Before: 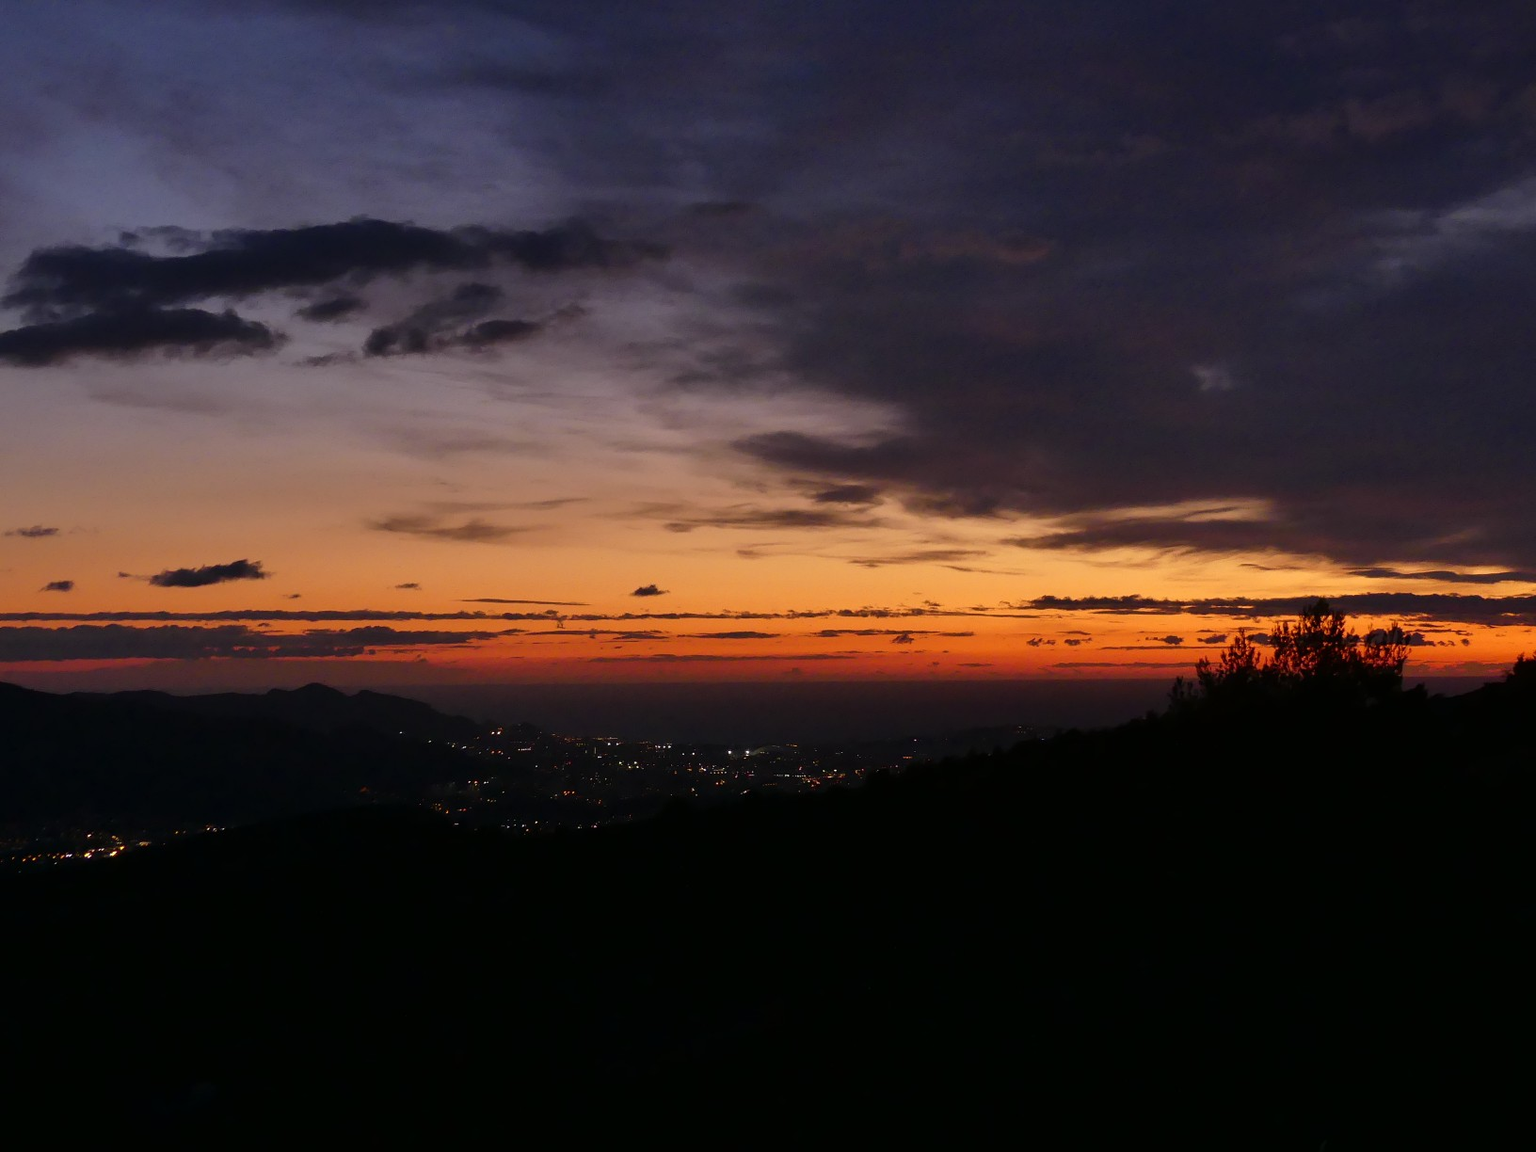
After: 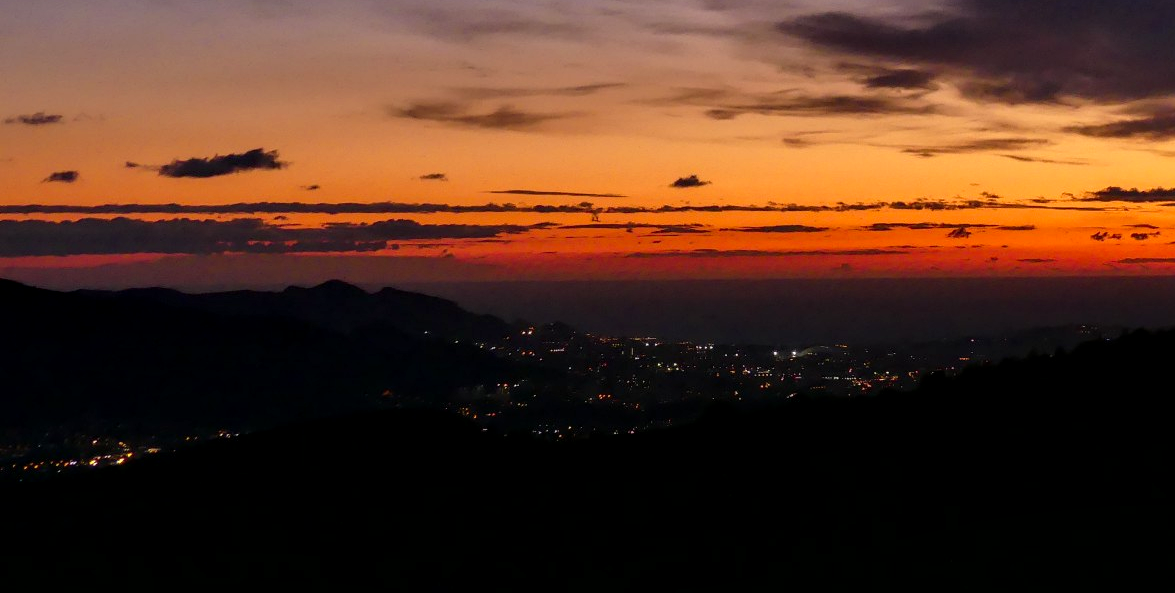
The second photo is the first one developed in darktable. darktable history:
color zones: curves: ch0 [(0, 0.613) (0.01, 0.613) (0.245, 0.448) (0.498, 0.529) (0.642, 0.665) (0.879, 0.777) (0.99, 0.613)]; ch1 [(0, 0) (0.143, 0) (0.286, 0) (0.429, 0) (0.571, 0) (0.714, 0) (0.857, 0)], mix -121.96%
crop: top 36.498%, right 27.964%, bottom 14.995%
local contrast: detail 140%
